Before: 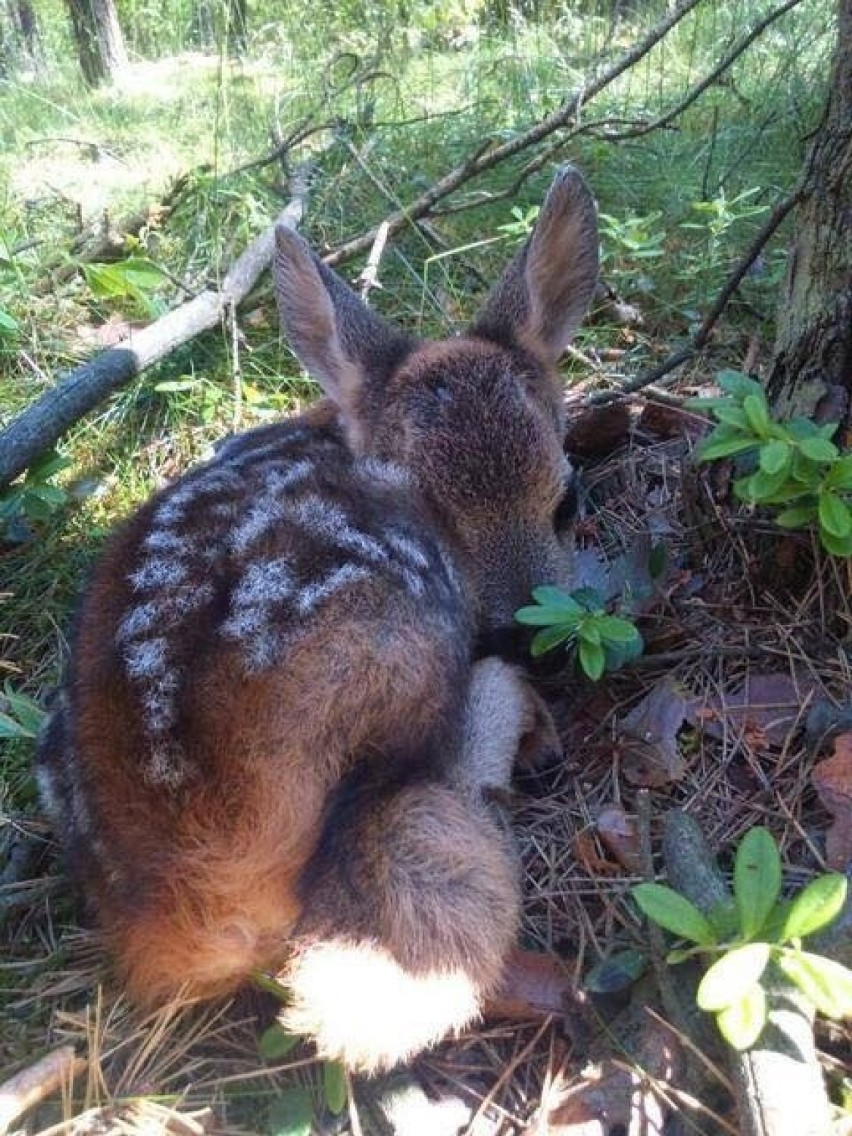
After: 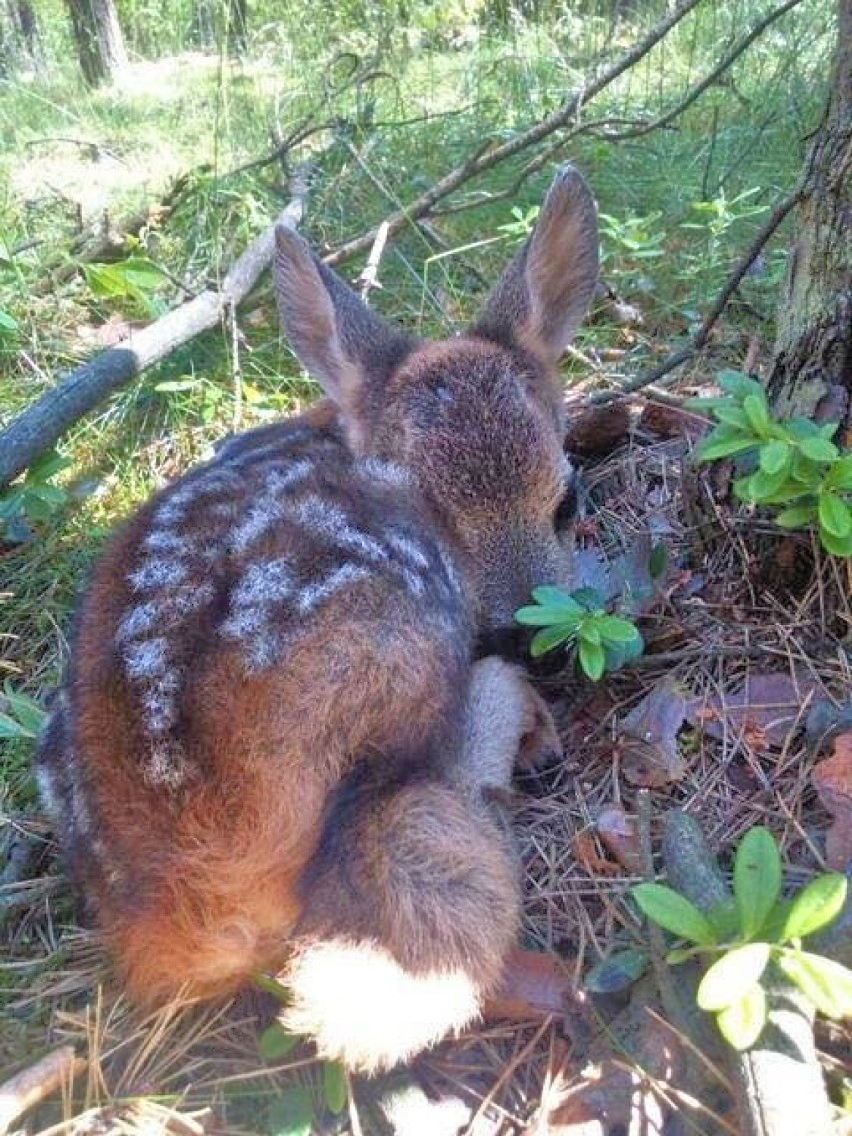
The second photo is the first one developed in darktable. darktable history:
tone equalizer: -7 EV 0.143 EV, -6 EV 0.574 EV, -5 EV 1.12 EV, -4 EV 1.37 EV, -3 EV 1.12 EV, -2 EV 0.6 EV, -1 EV 0.162 EV
